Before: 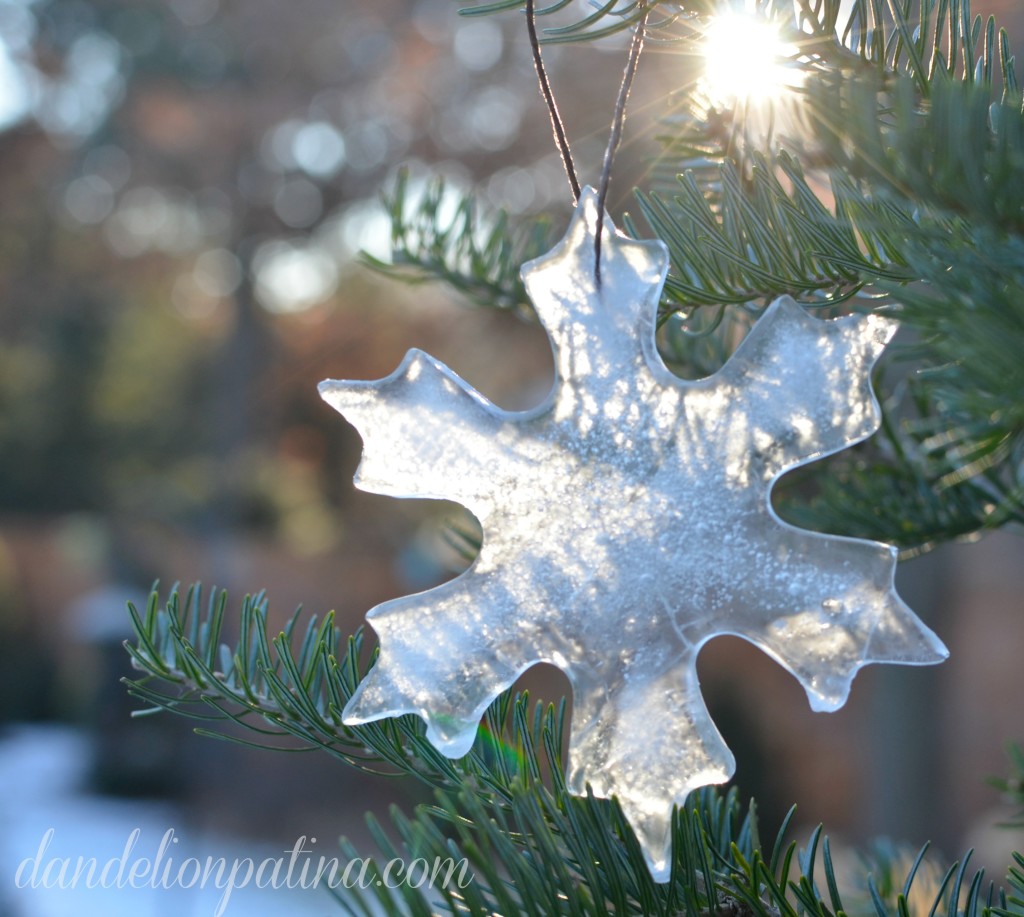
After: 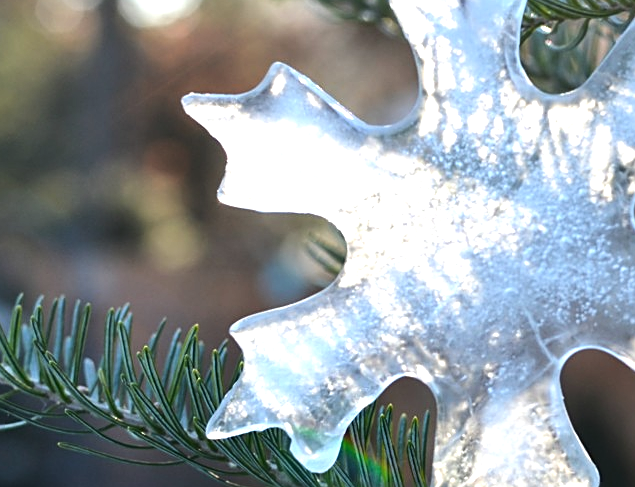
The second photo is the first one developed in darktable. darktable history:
sharpen: on, module defaults
tone equalizer: -8 EV -0.75 EV, -7 EV -0.7 EV, -6 EV -0.6 EV, -5 EV -0.4 EV, -3 EV 0.4 EV, -2 EV 0.6 EV, -1 EV 0.7 EV, +0 EV 0.75 EV, edges refinement/feathering 500, mask exposure compensation -1.57 EV, preserve details no
crop: left 13.312%, top 31.28%, right 24.627%, bottom 15.582%
